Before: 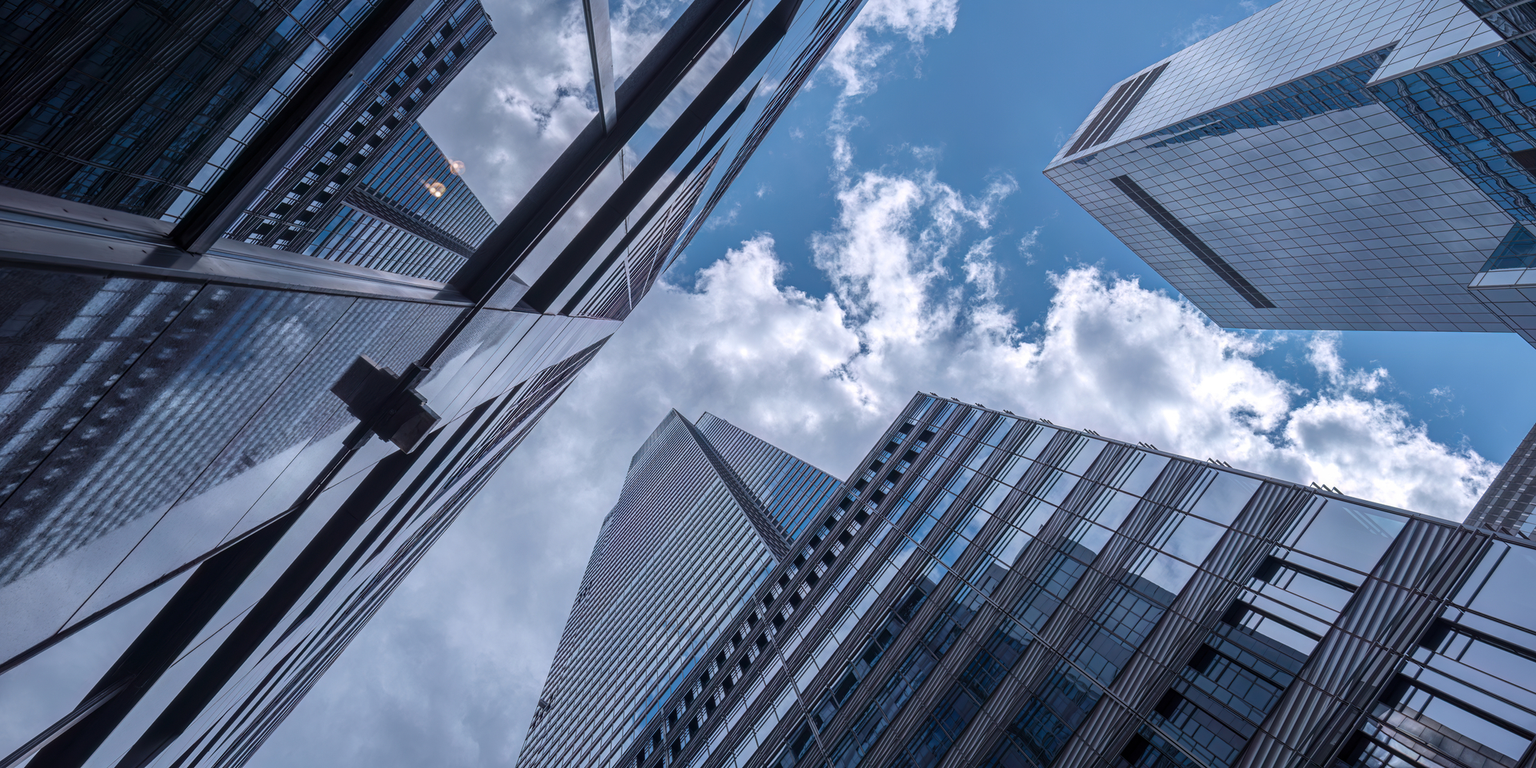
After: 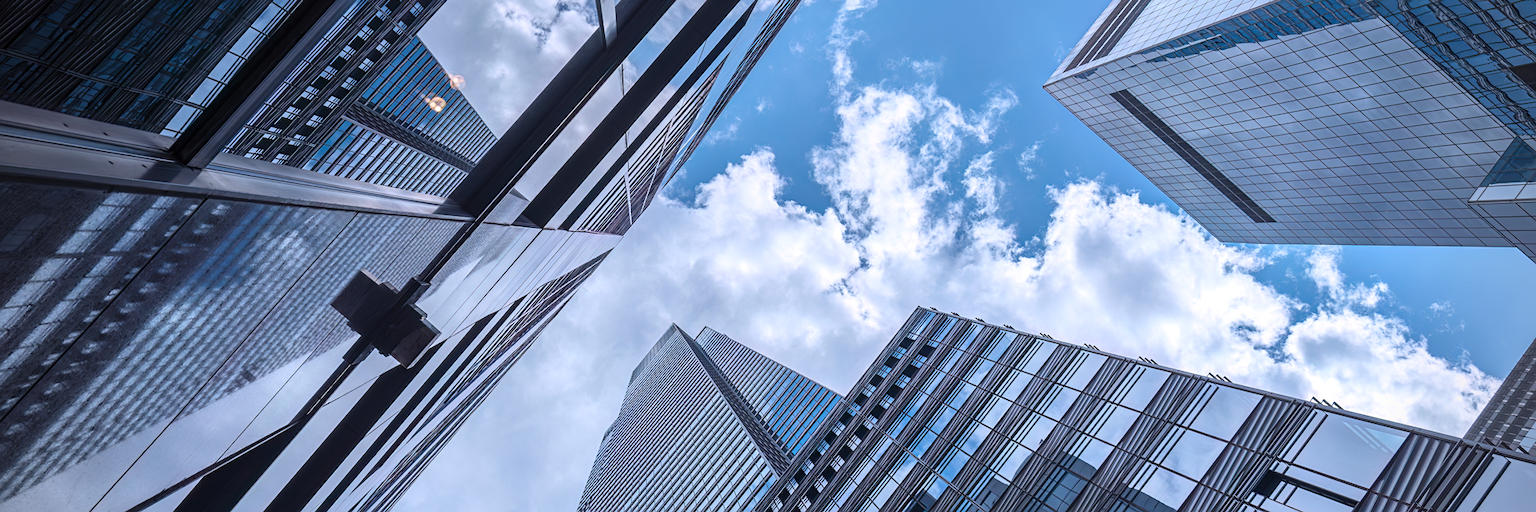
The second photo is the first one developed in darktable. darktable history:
vignetting: fall-off radius 60.92%
sharpen: amount 0.2
crop: top 11.166%, bottom 22.168%
contrast brightness saturation: contrast 0.2, brightness 0.16, saturation 0.22
